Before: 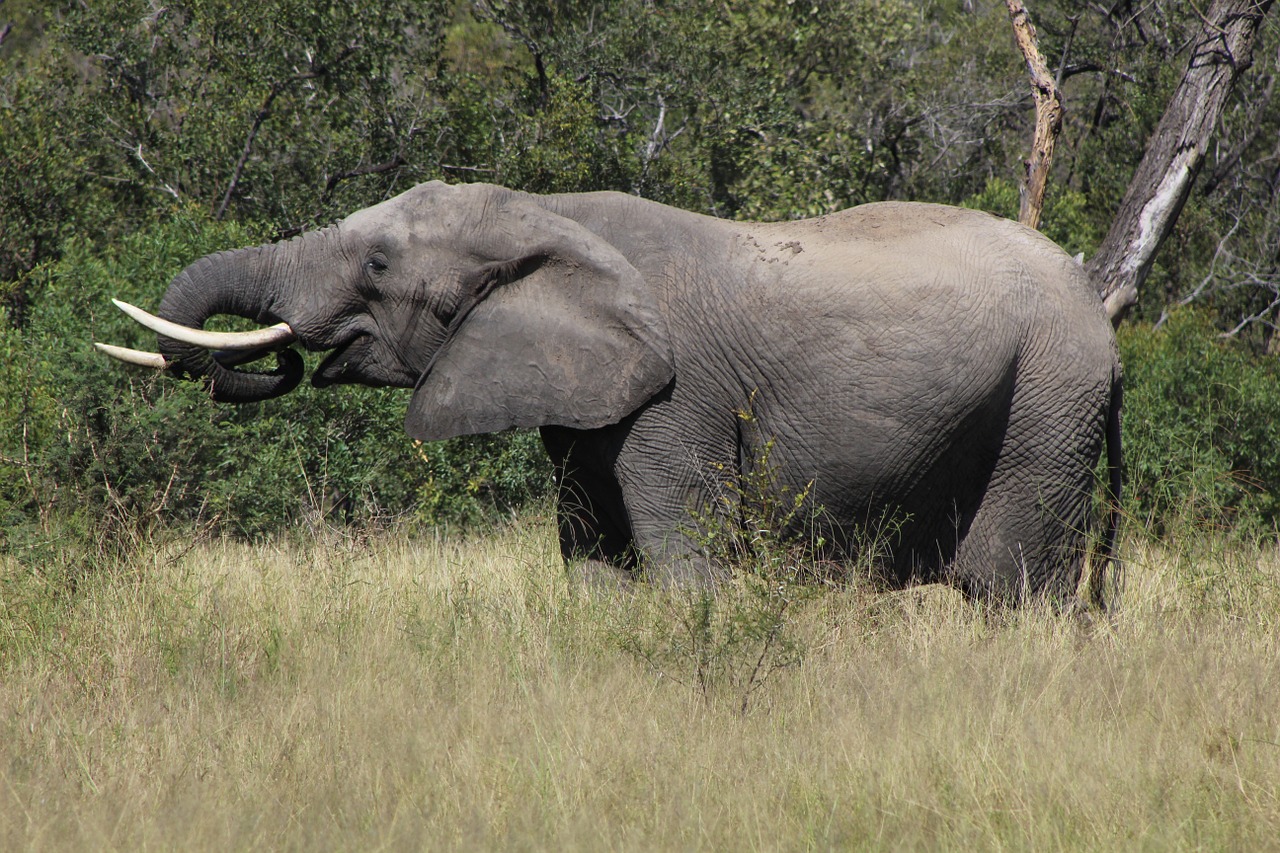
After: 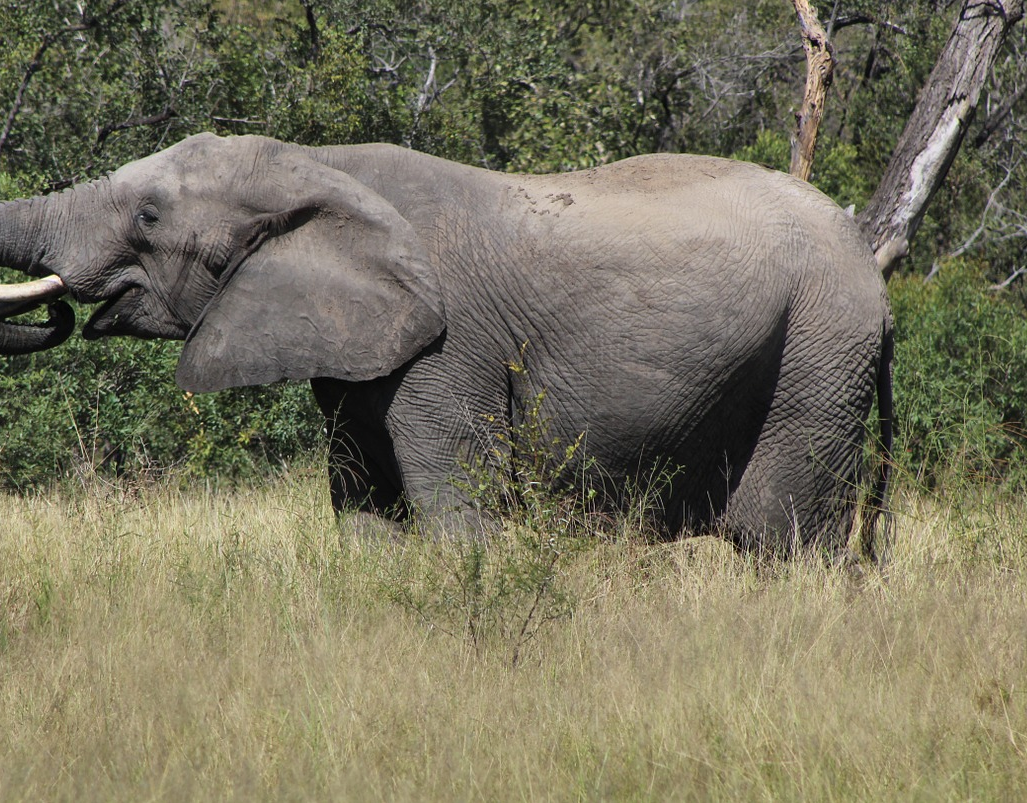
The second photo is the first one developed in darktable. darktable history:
shadows and highlights: shadows 60, soften with gaussian
crop and rotate: left 17.959%, top 5.771%, right 1.742%
